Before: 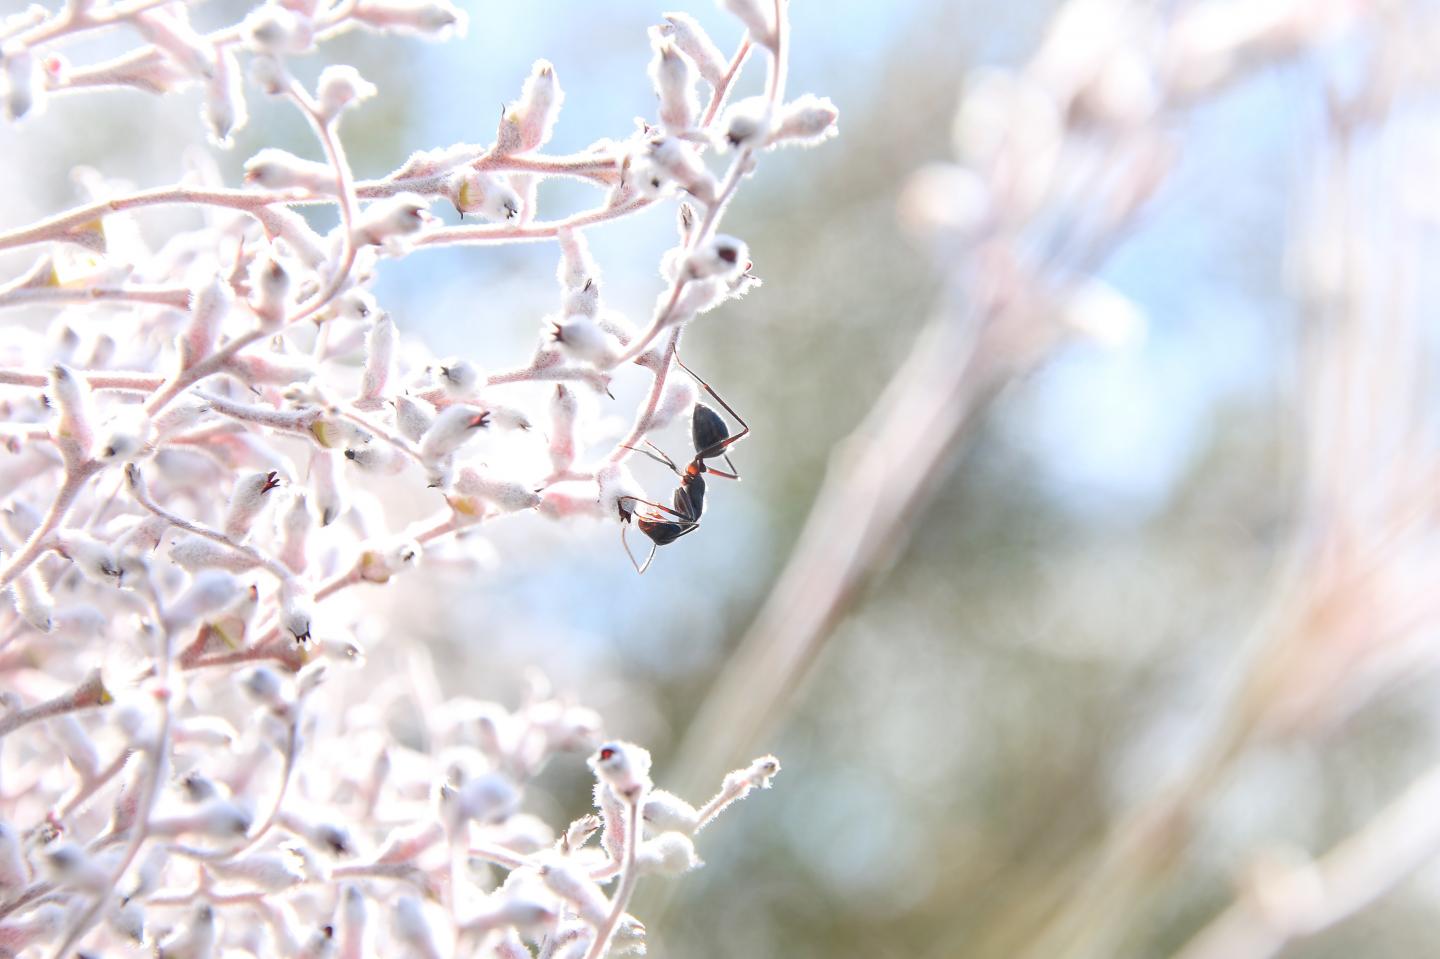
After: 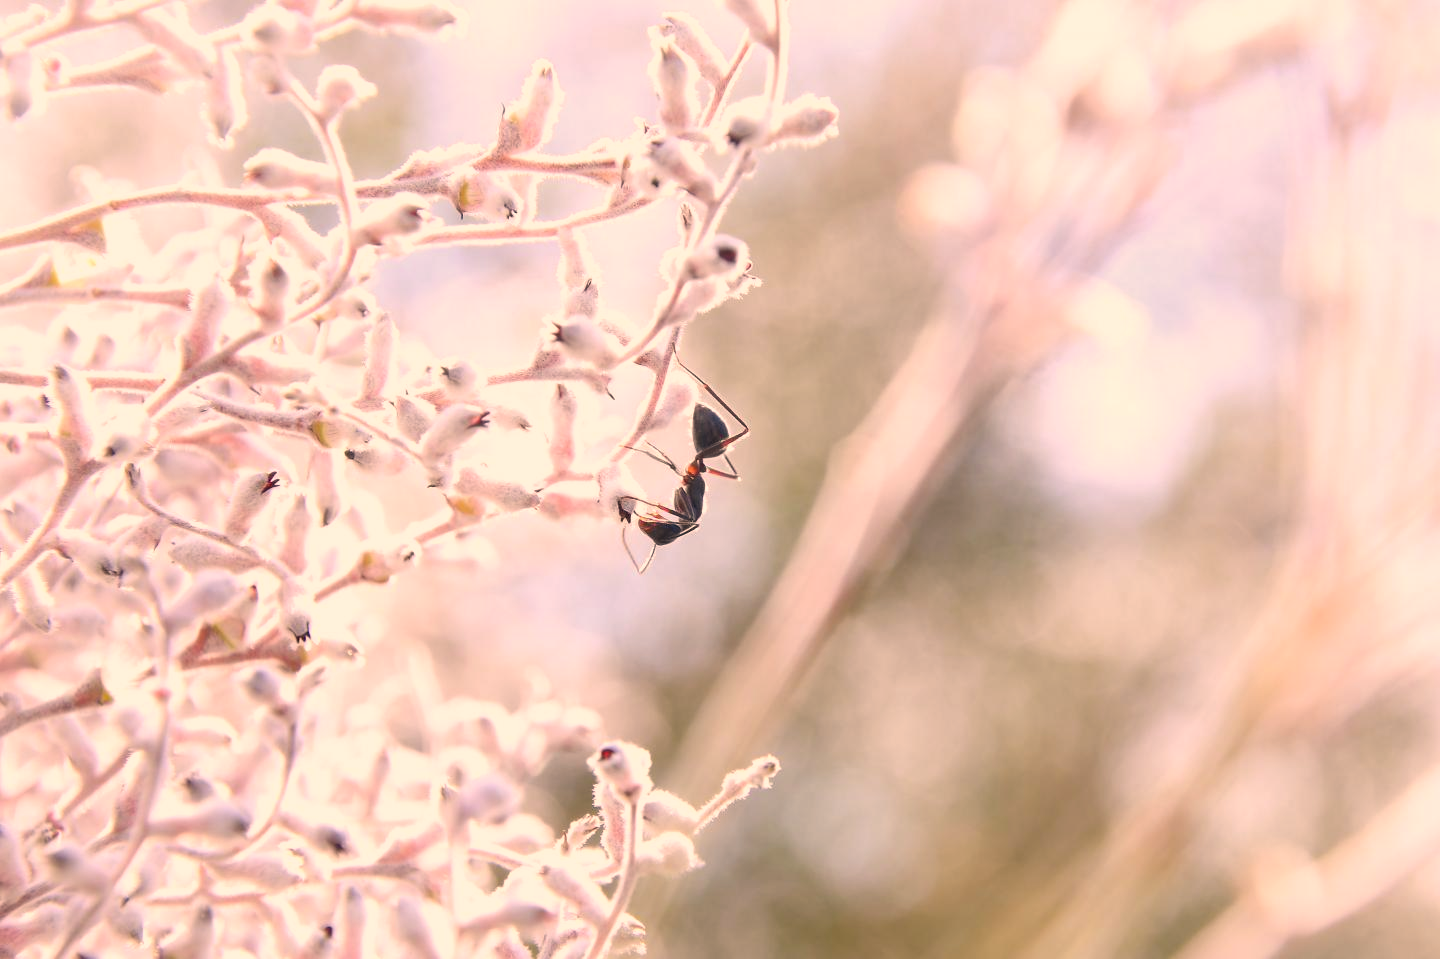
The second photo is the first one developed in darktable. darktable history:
color balance rgb: perceptual saturation grading › global saturation -1.588%, perceptual saturation grading › highlights -8.076%, perceptual saturation grading › mid-tones 7.751%, perceptual saturation grading › shadows 4.738%
color correction: highlights a* 17.48, highlights b* 18.96
